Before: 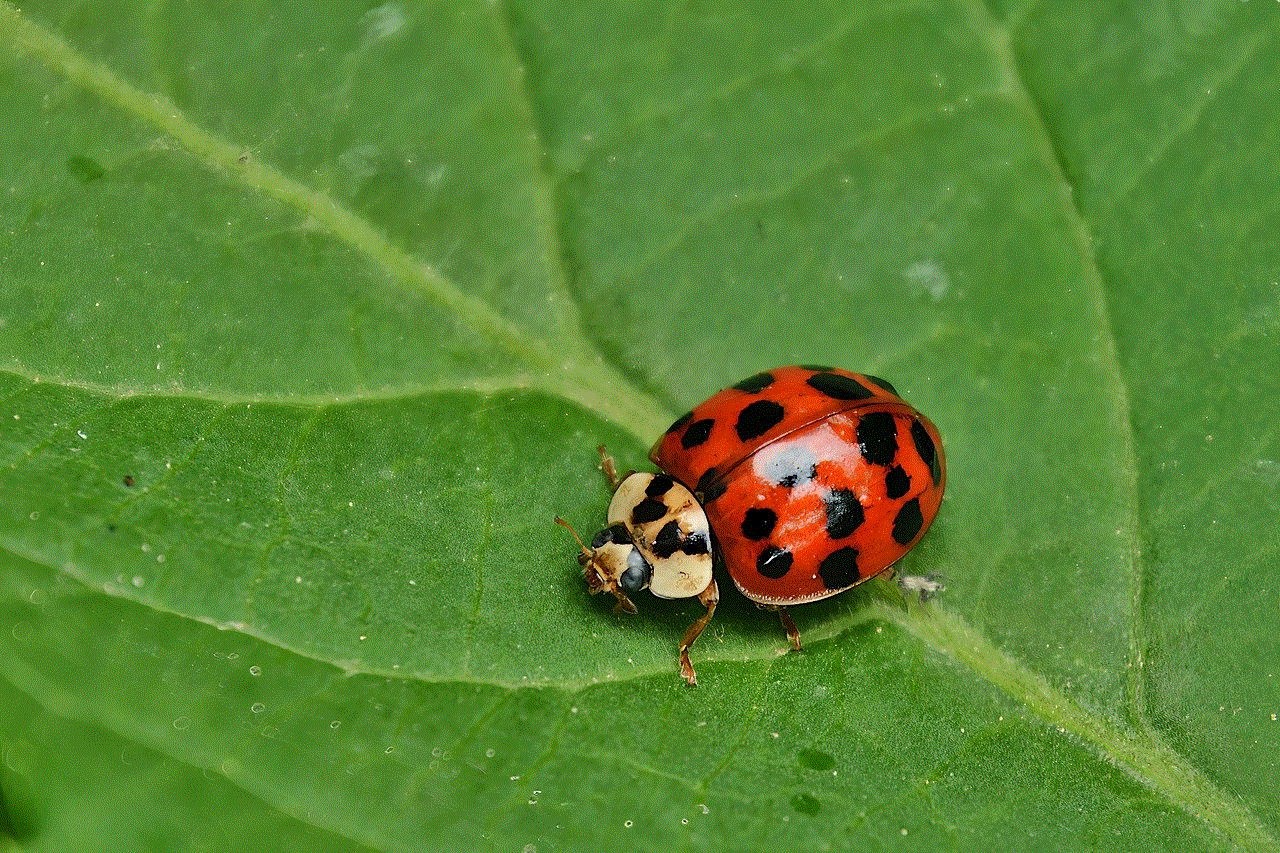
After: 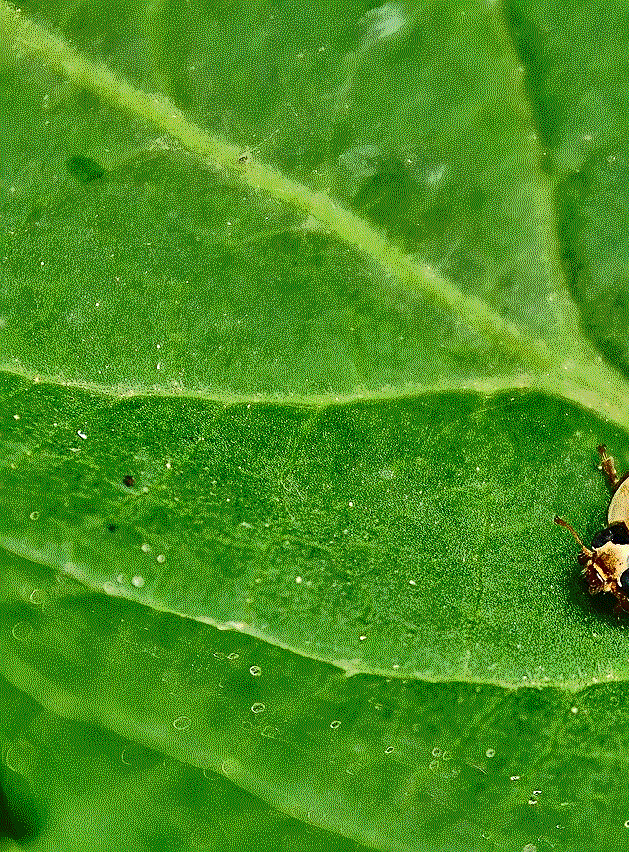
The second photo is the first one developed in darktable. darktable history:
contrast brightness saturation: contrast 0.24, brightness -0.24, saturation 0.14
crop and rotate: left 0%, top 0%, right 50.845%
exposure: black level correction 0.001, exposure 0.5 EV, compensate exposure bias true, compensate highlight preservation false
sharpen: on, module defaults
